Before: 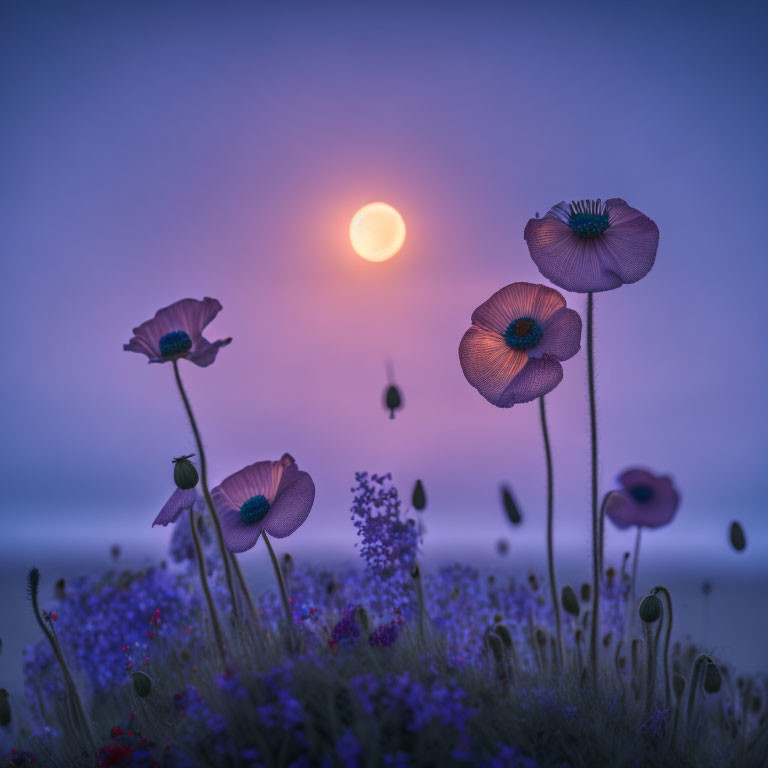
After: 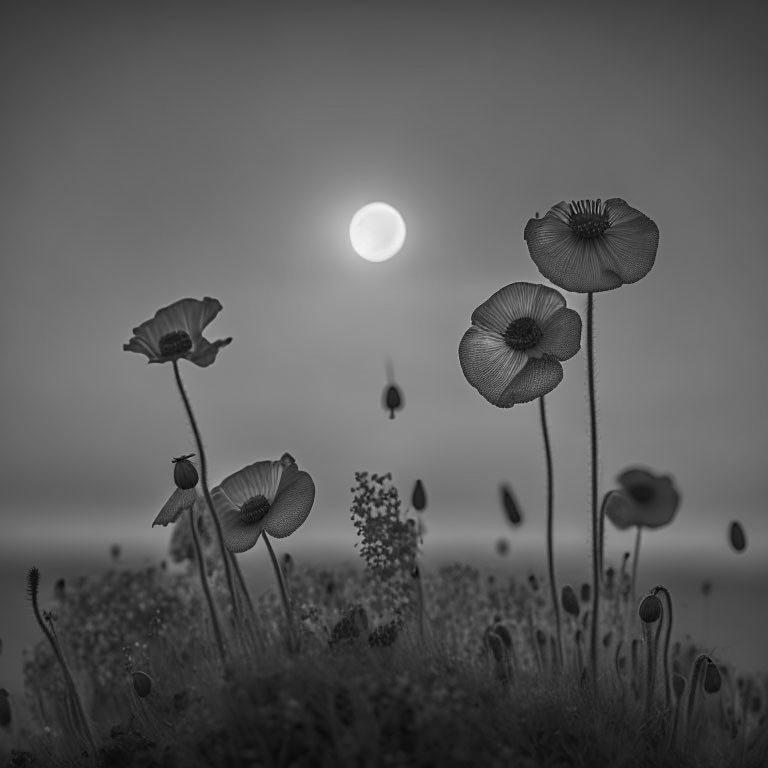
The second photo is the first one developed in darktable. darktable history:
sharpen: on, module defaults
monochrome: a 32, b 64, size 2.3, highlights 1
